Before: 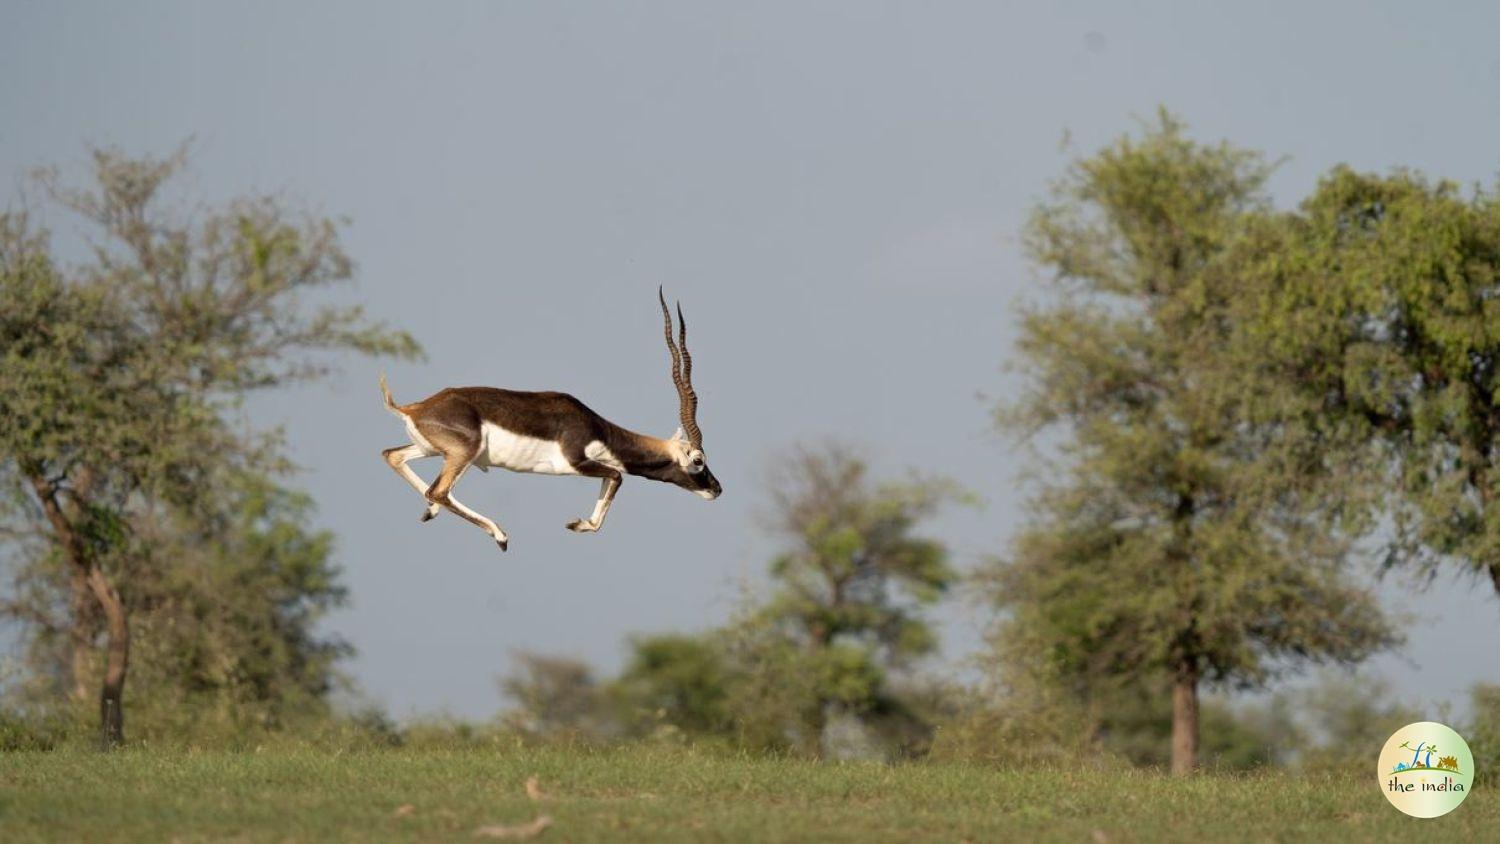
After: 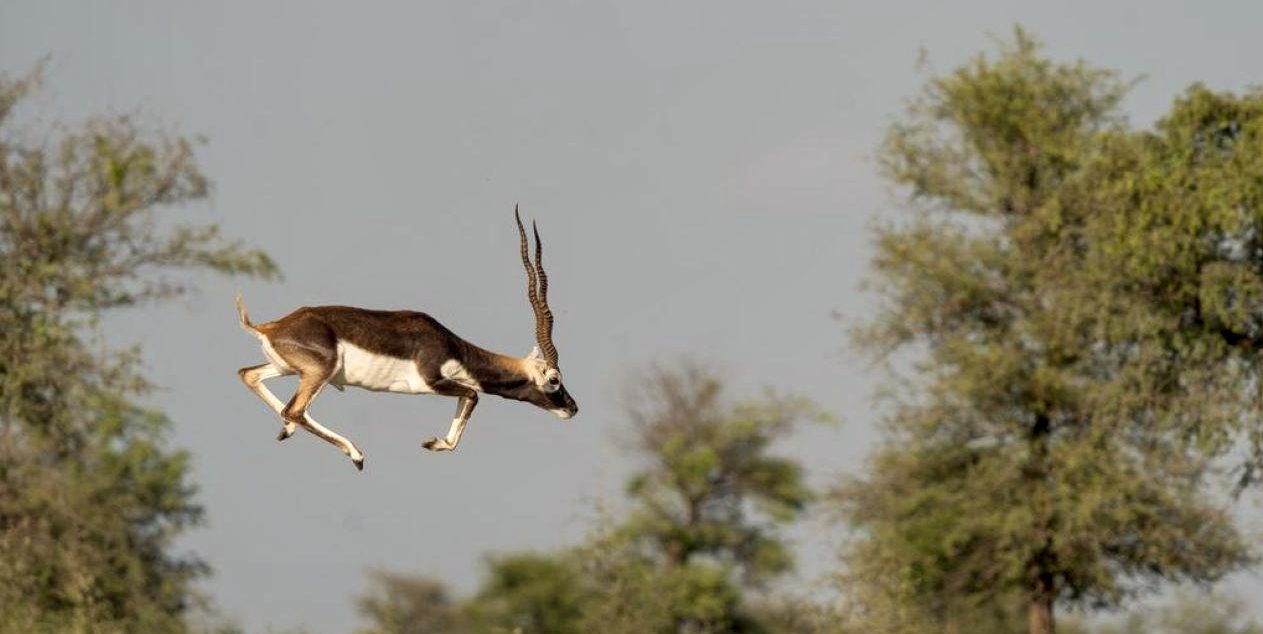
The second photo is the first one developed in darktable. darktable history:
crop and rotate: left 9.623%, top 9.69%, right 6.129%, bottom 15.083%
local contrast: on, module defaults
color calibration: x 0.334, y 0.349, temperature 5443.78 K
